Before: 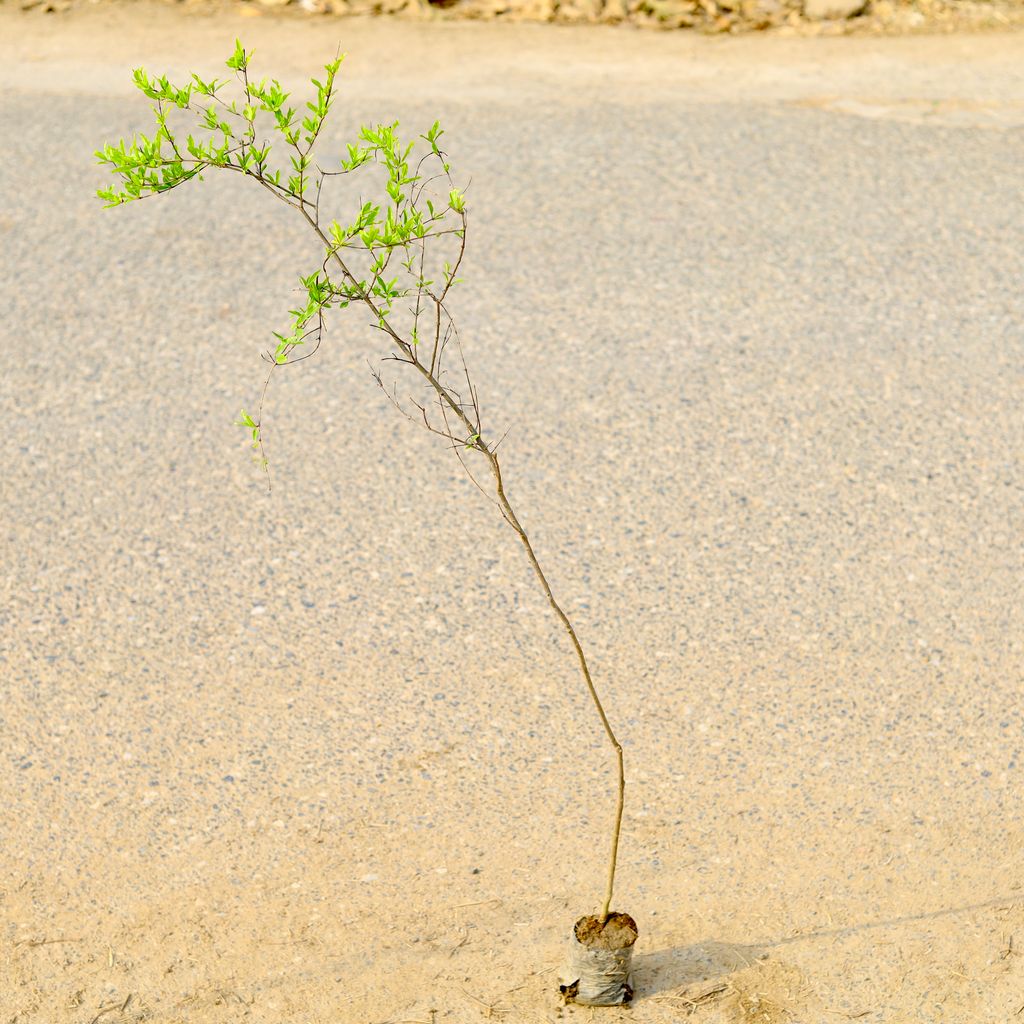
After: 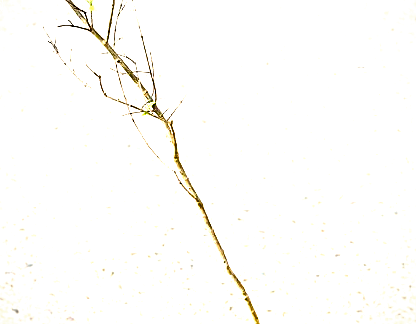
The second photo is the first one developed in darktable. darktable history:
vignetting: unbound false
color balance rgb: power › hue 211.27°, perceptual saturation grading › global saturation 20%, perceptual saturation grading › highlights -25.558%, perceptual saturation grading › shadows 23.929%, perceptual brilliance grading › highlights 74.386%, perceptual brilliance grading › shadows -29.594%, saturation formula JzAzBz (2021)
crop: left 31.729%, top 32.611%, right 27.582%, bottom 35.706%
sharpen: on, module defaults
exposure: black level correction 0, exposure 0.498 EV, compensate exposure bias true, compensate highlight preservation false
contrast brightness saturation: contrast 0.049
